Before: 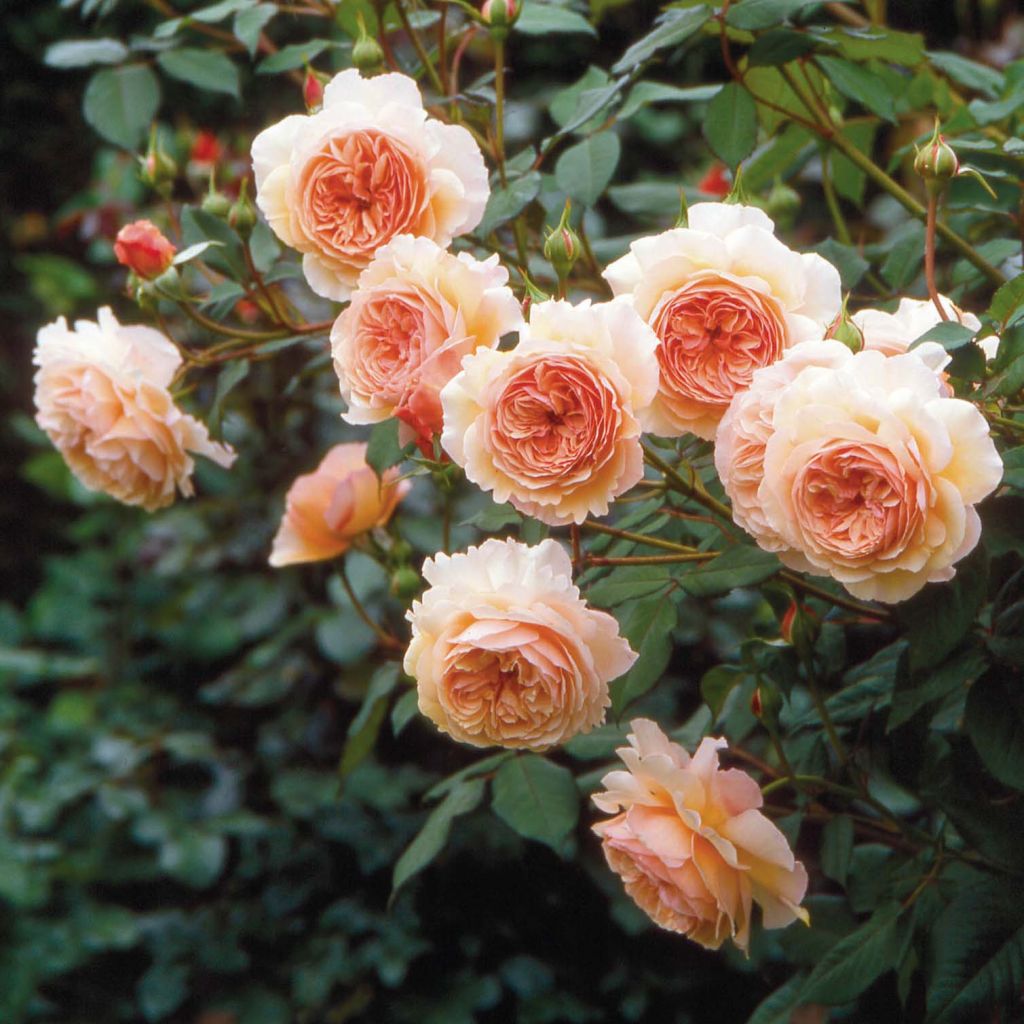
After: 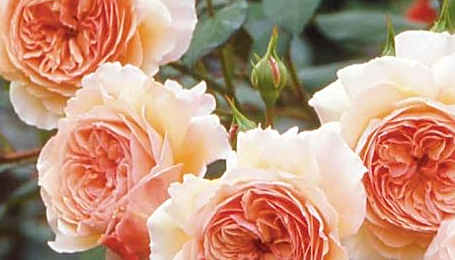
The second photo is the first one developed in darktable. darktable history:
sharpen: amount 0.589
crop: left 28.689%, top 16.842%, right 26.858%, bottom 57.703%
